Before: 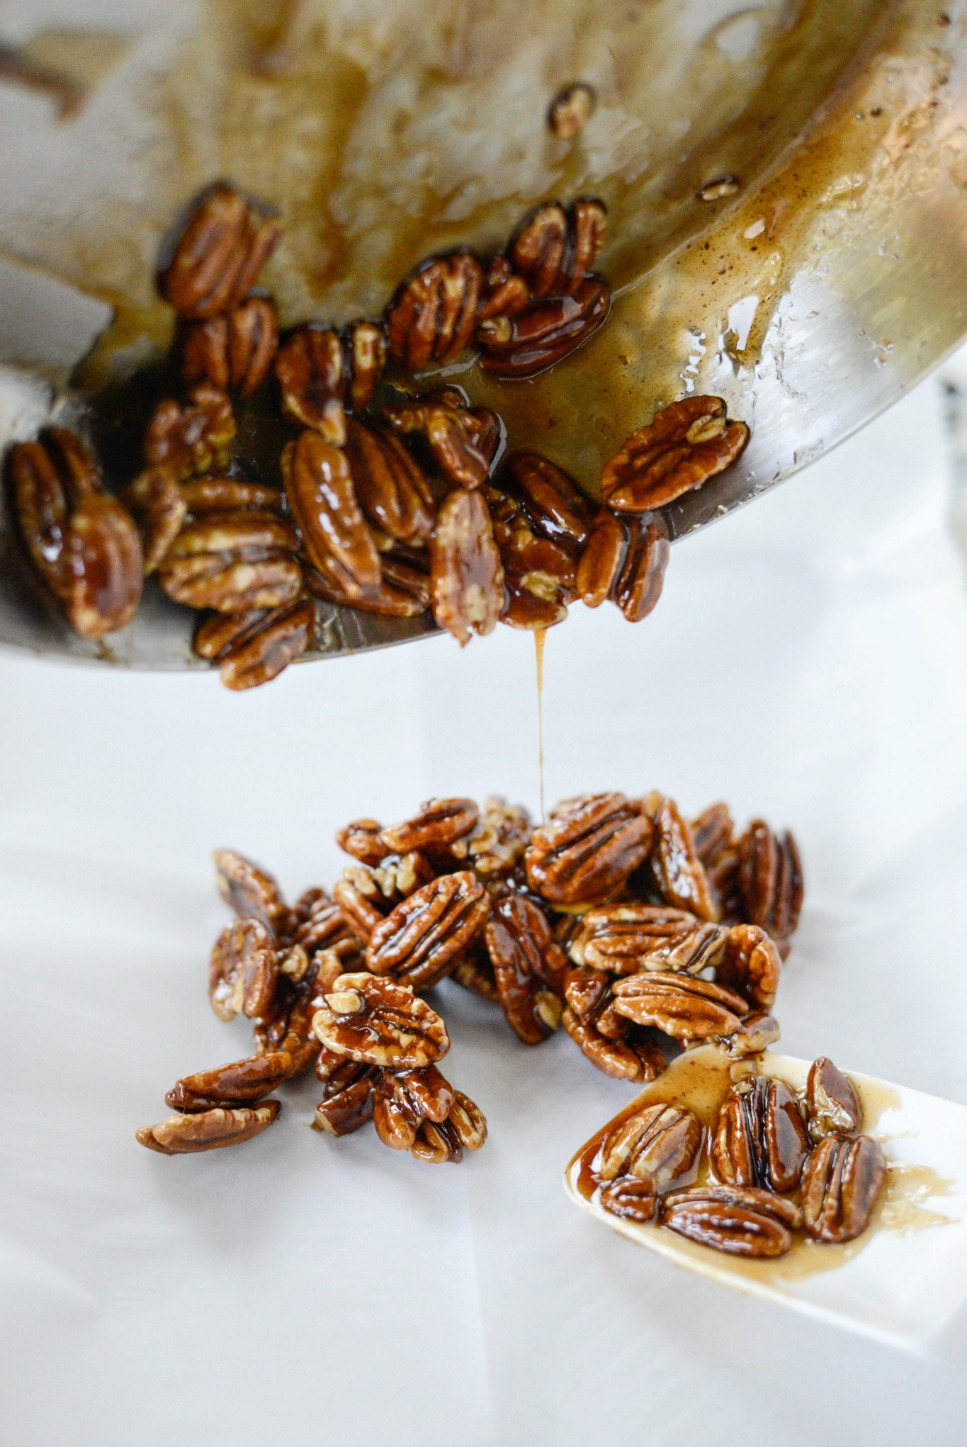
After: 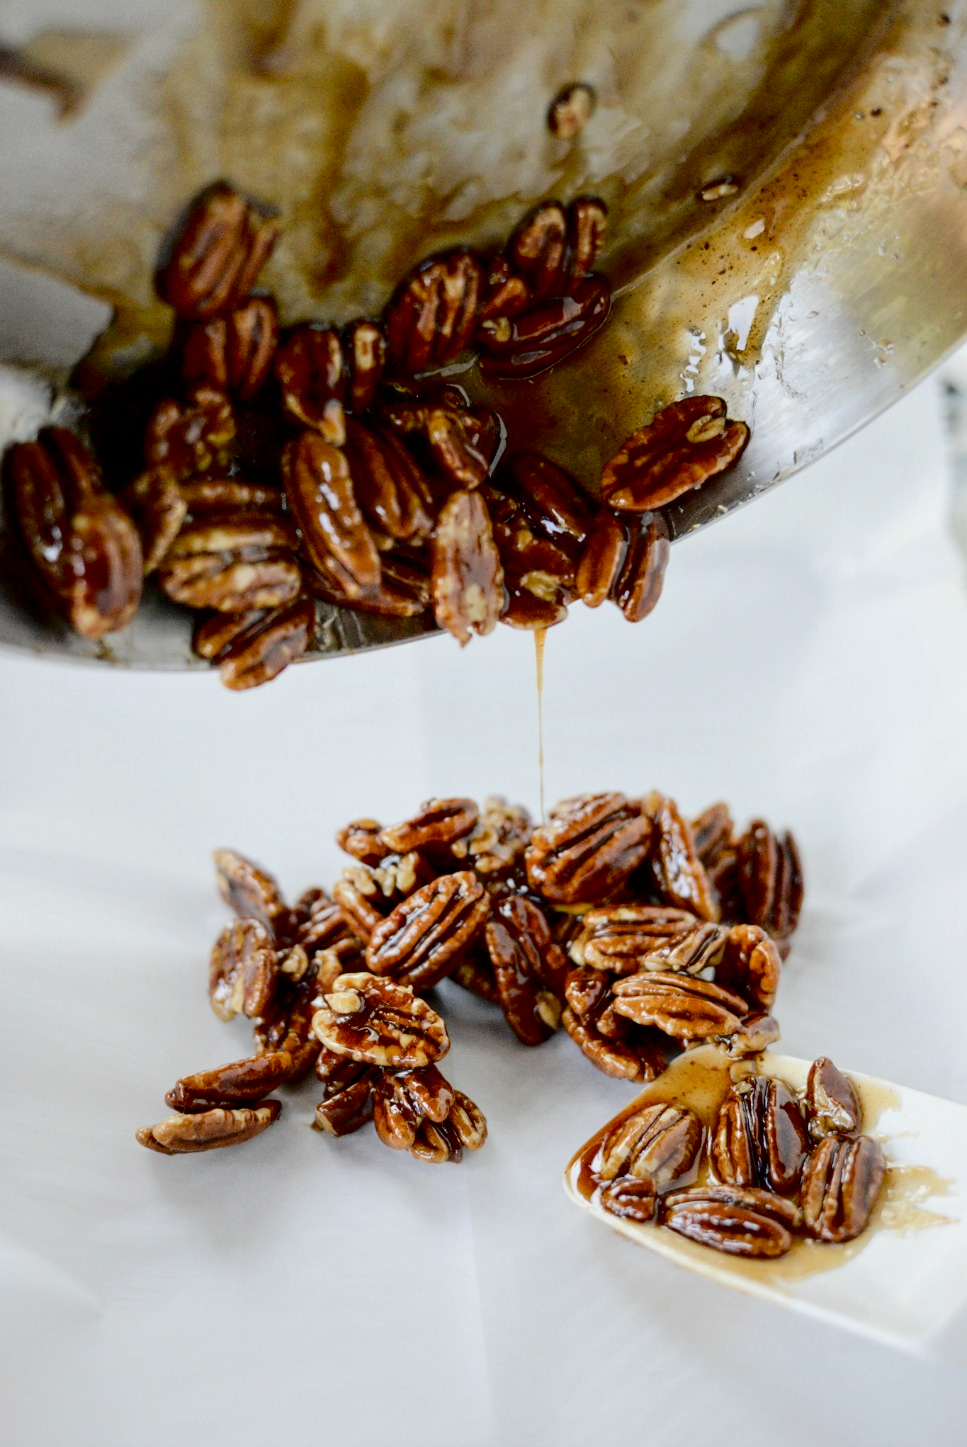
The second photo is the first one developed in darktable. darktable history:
fill light: exposure -2 EV, width 8.6
exposure: black level correction 0.009, exposure -0.159 EV, compensate highlight preservation false
